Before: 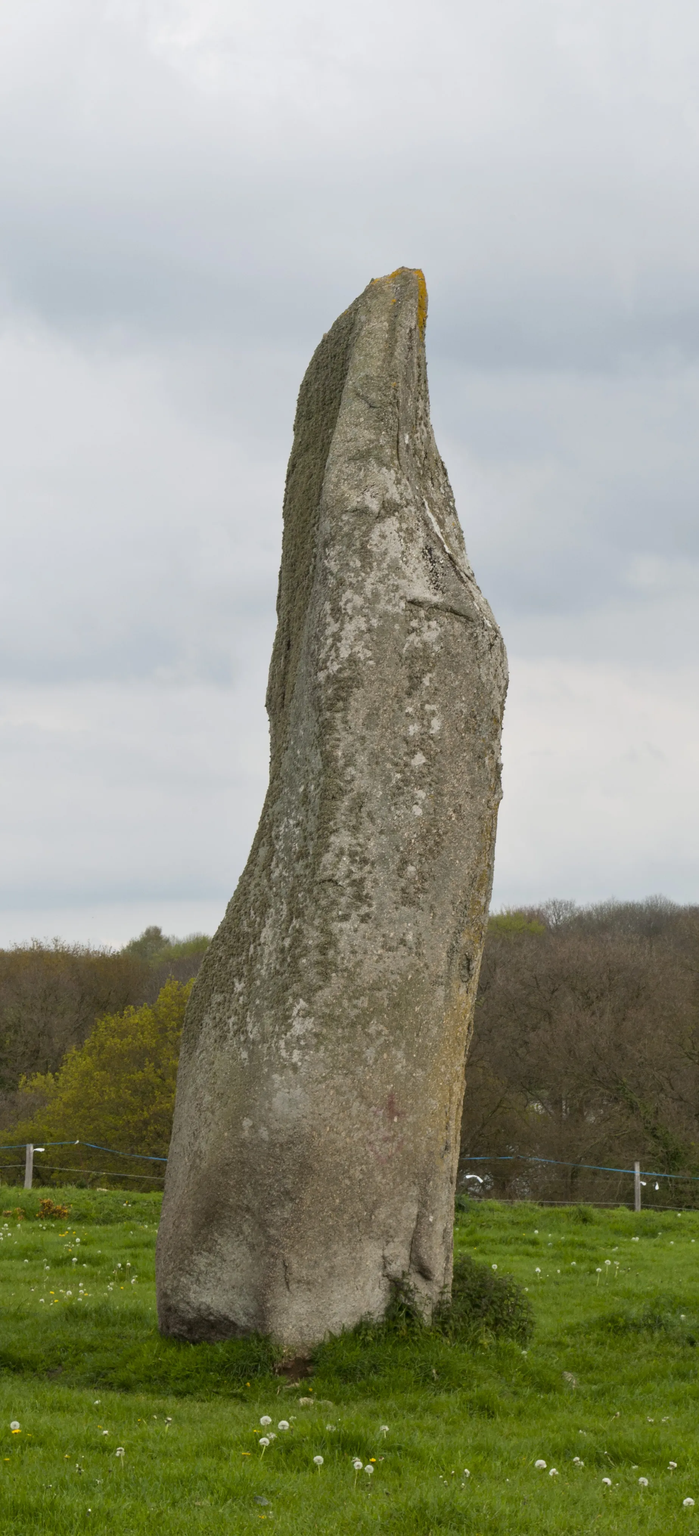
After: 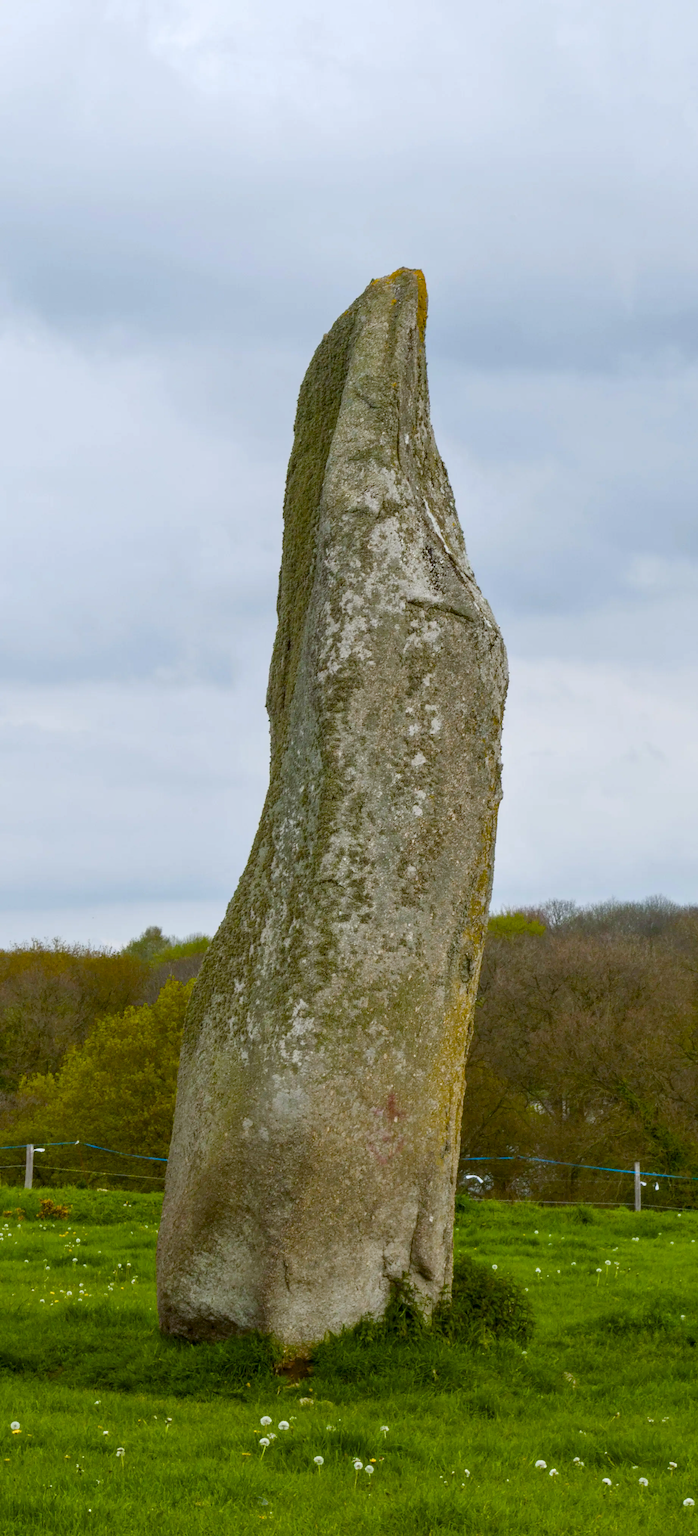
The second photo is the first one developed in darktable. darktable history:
local contrast: on, module defaults
color balance rgb: perceptual saturation grading › global saturation 24.74%, perceptual saturation grading › highlights -51.22%, perceptual saturation grading › mid-tones 19.16%, perceptual saturation grading › shadows 60.98%, global vibrance 50%
white balance: red 0.967, blue 1.049
